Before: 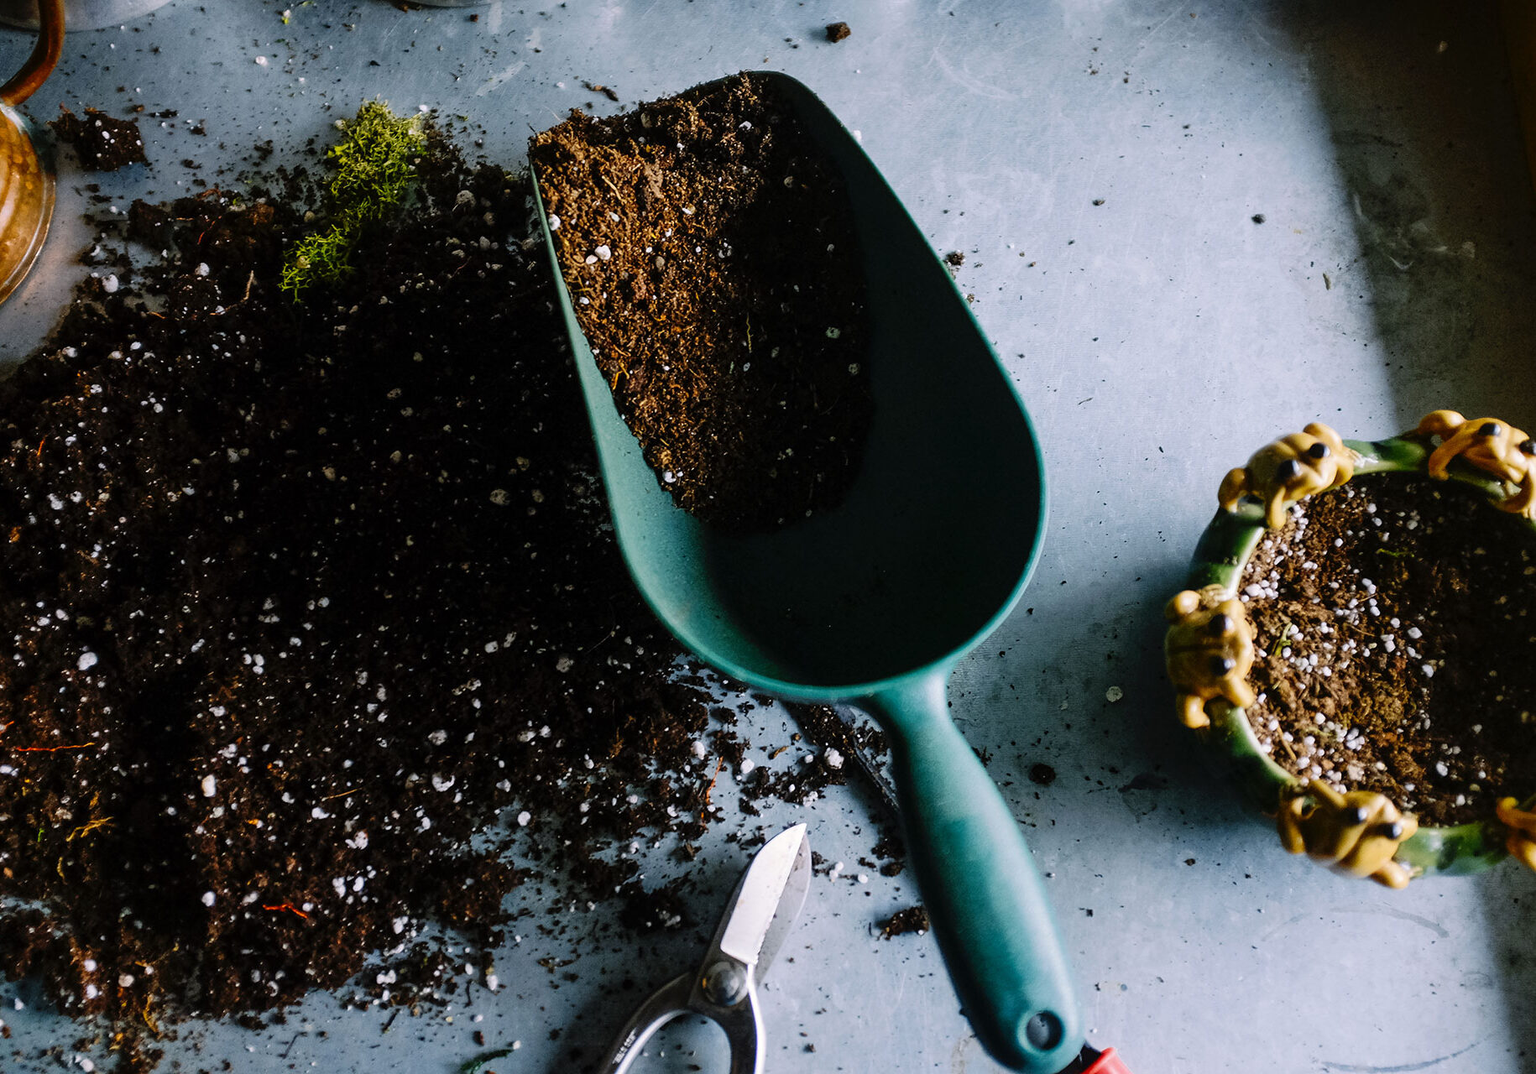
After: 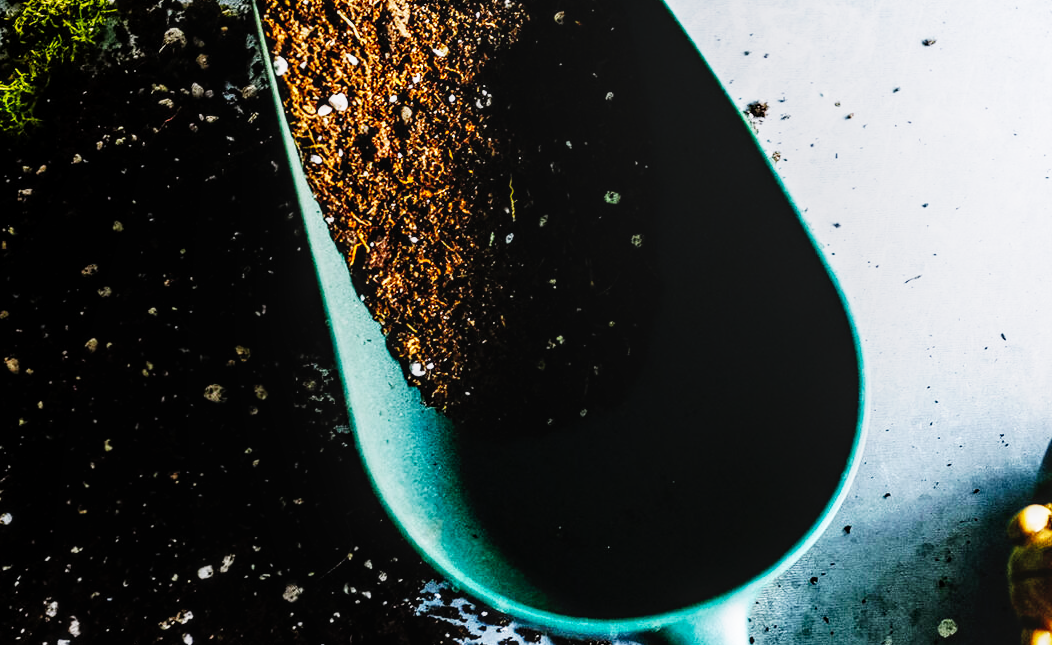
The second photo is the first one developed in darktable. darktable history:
exposure: black level correction 0.001, compensate highlight preservation false
base curve: curves: ch0 [(0, 0) (0.007, 0.004) (0.027, 0.03) (0.046, 0.07) (0.207, 0.54) (0.442, 0.872) (0.673, 0.972) (1, 1)], preserve colors none
crop: left 20.798%, top 15.619%, right 21.664%, bottom 33.98%
local contrast: detail 130%
